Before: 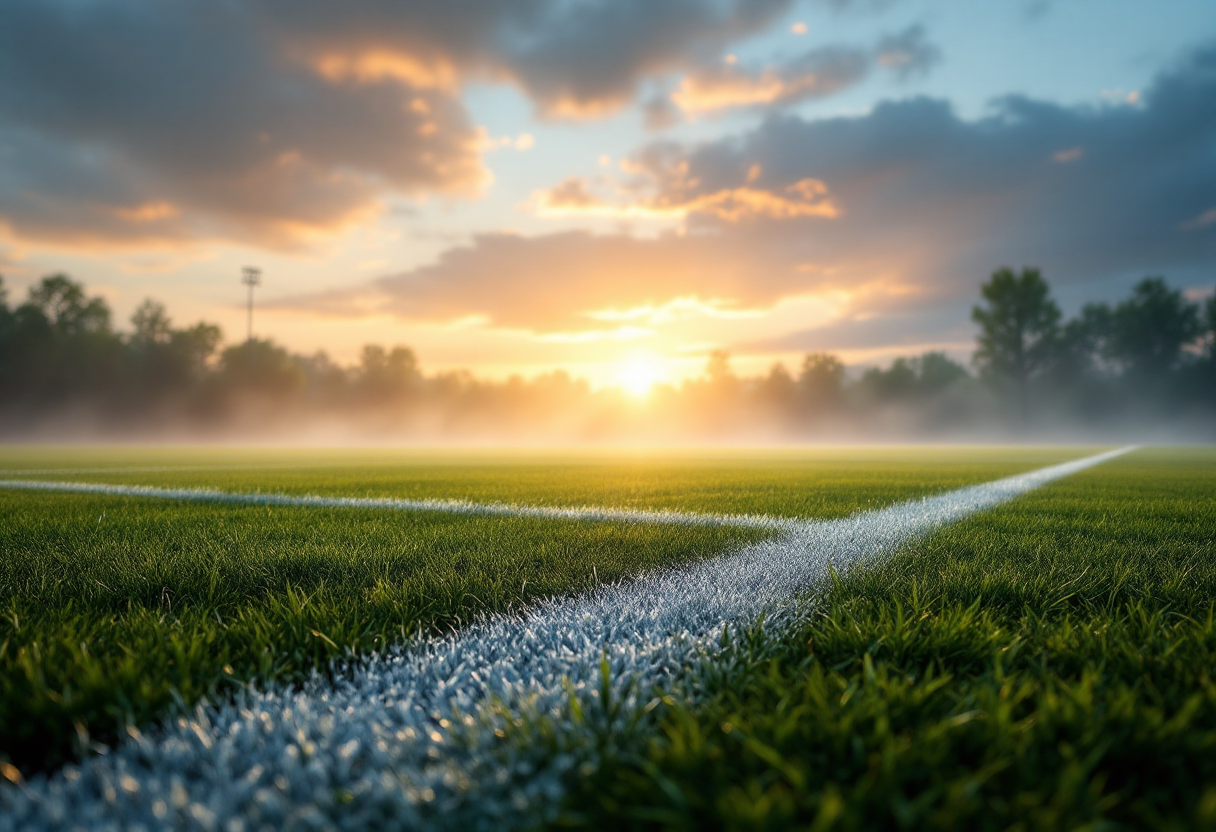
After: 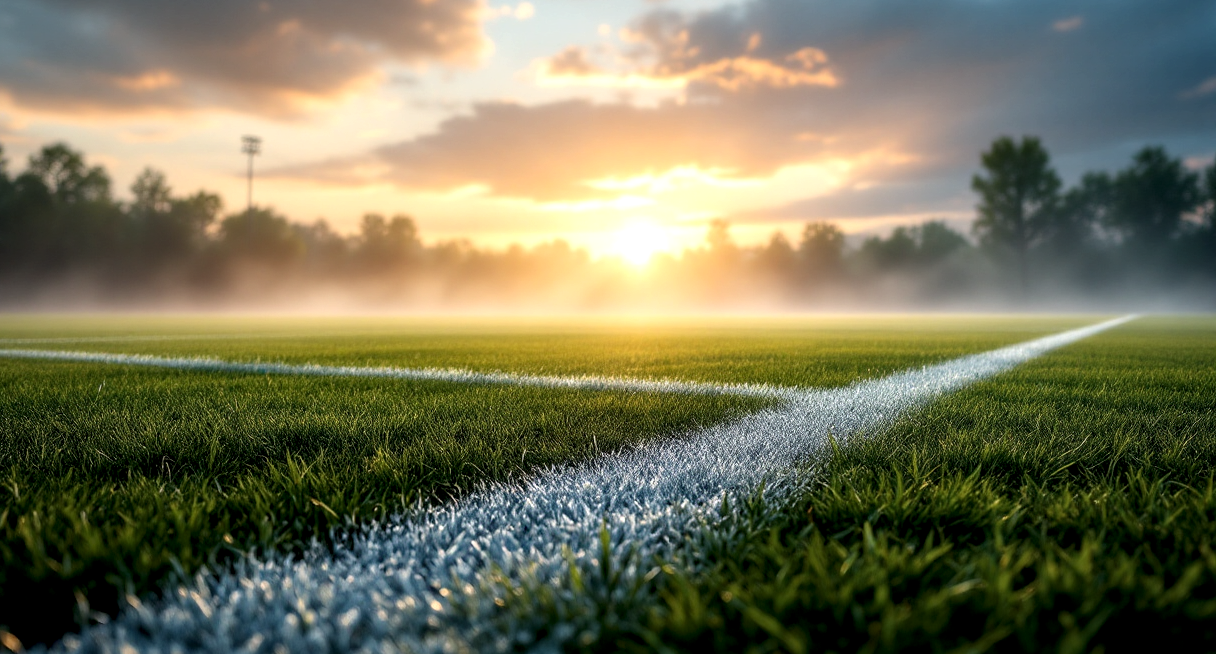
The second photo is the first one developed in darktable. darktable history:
crop and rotate: top 15.774%, bottom 5.506%
local contrast: detail 135%, midtone range 0.75
